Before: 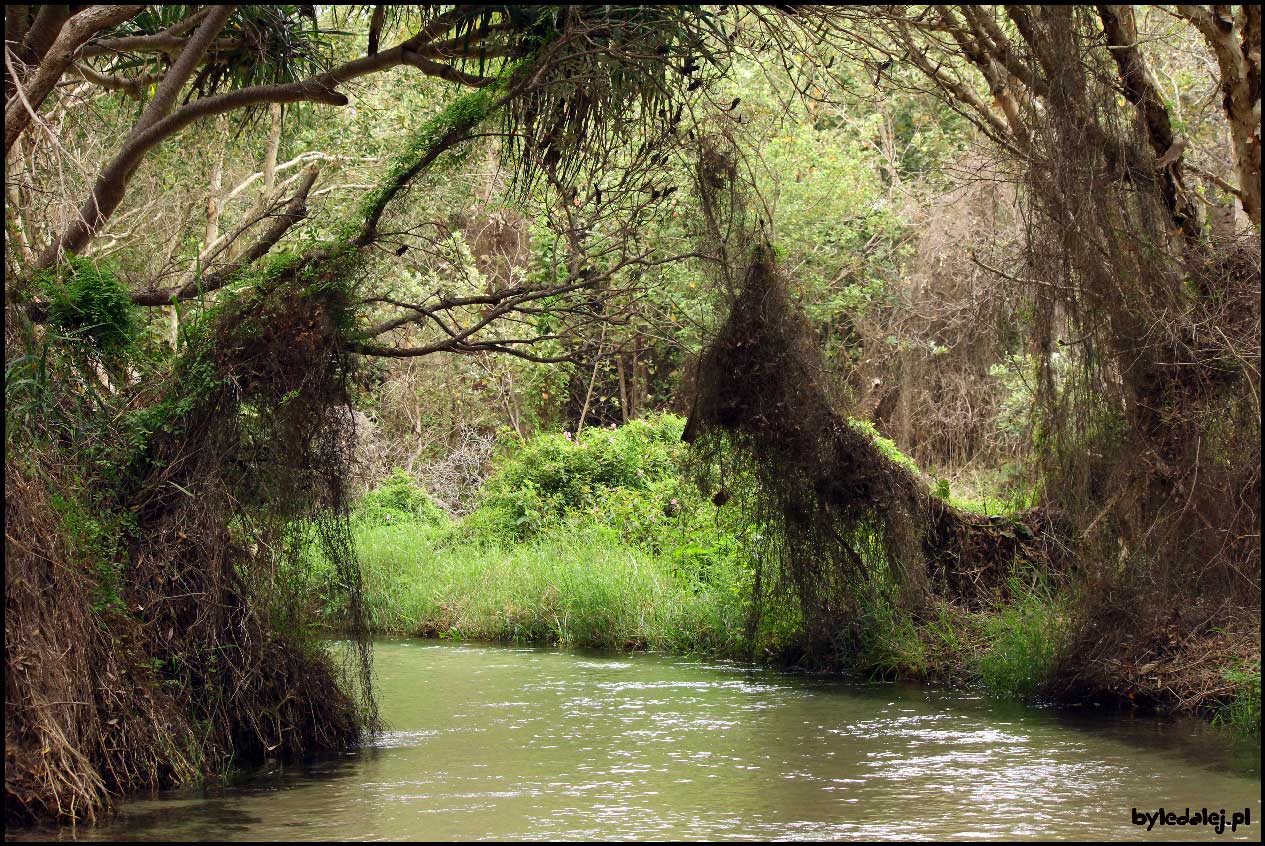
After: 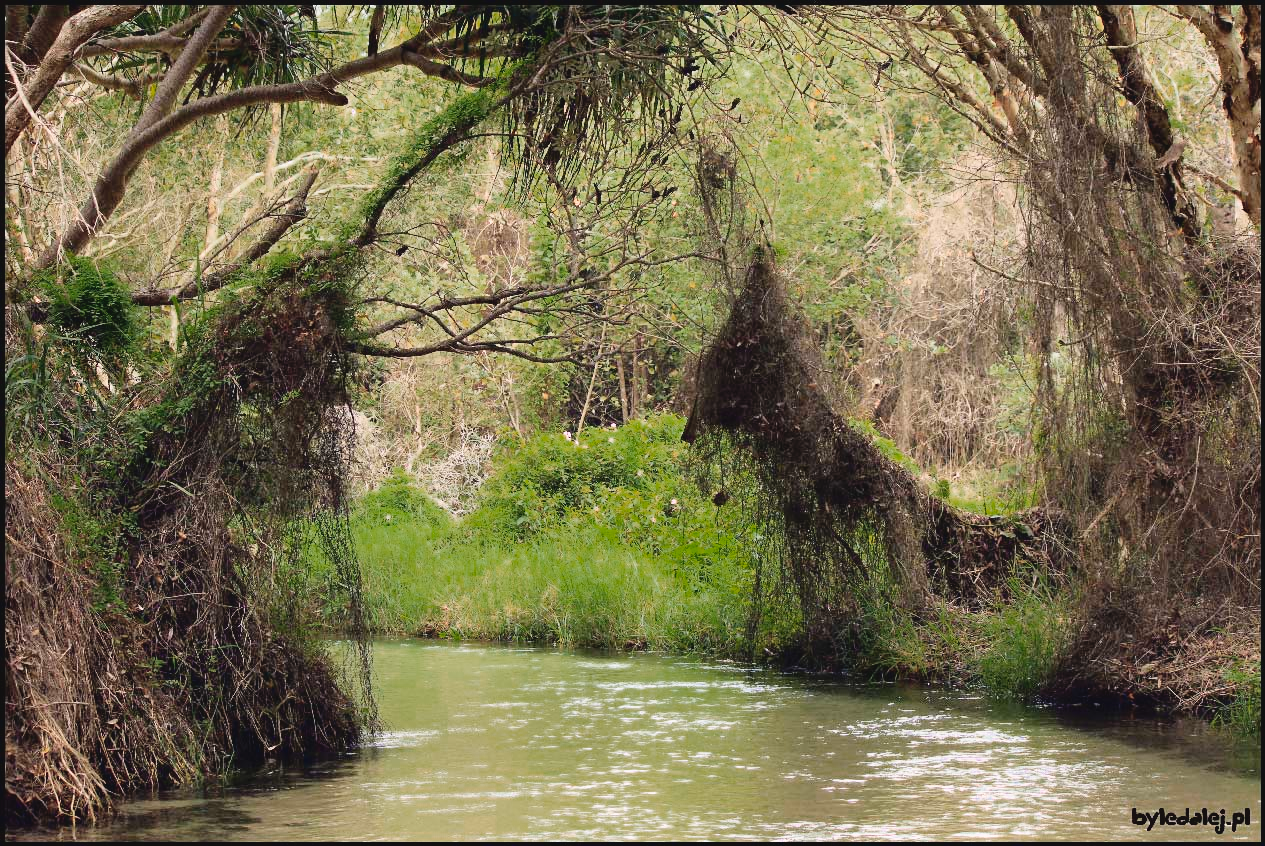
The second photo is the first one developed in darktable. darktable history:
tone curve: curves: ch0 [(0, 0) (0.003, 0.003) (0.011, 0.01) (0.025, 0.023) (0.044, 0.041) (0.069, 0.064) (0.1, 0.094) (0.136, 0.143) (0.177, 0.205) (0.224, 0.281) (0.277, 0.367) (0.335, 0.457) (0.399, 0.542) (0.468, 0.629) (0.543, 0.711) (0.623, 0.788) (0.709, 0.863) (0.801, 0.912) (0.898, 0.955) (1, 1)], color space Lab, independent channels, preserve colors none
contrast brightness saturation: contrast -0.1, saturation -0.1
color zones: curves: ch0 [(0, 0.553) (0.123, 0.58) (0.23, 0.419) (0.468, 0.155) (0.605, 0.132) (0.723, 0.063) (0.833, 0.172) (0.921, 0.468)]; ch1 [(0.025, 0.645) (0.229, 0.584) (0.326, 0.551) (0.537, 0.446) (0.599, 0.911) (0.708, 1) (0.805, 0.944)]; ch2 [(0.086, 0.468) (0.254, 0.464) (0.638, 0.564) (0.702, 0.592) (0.768, 0.564)]
